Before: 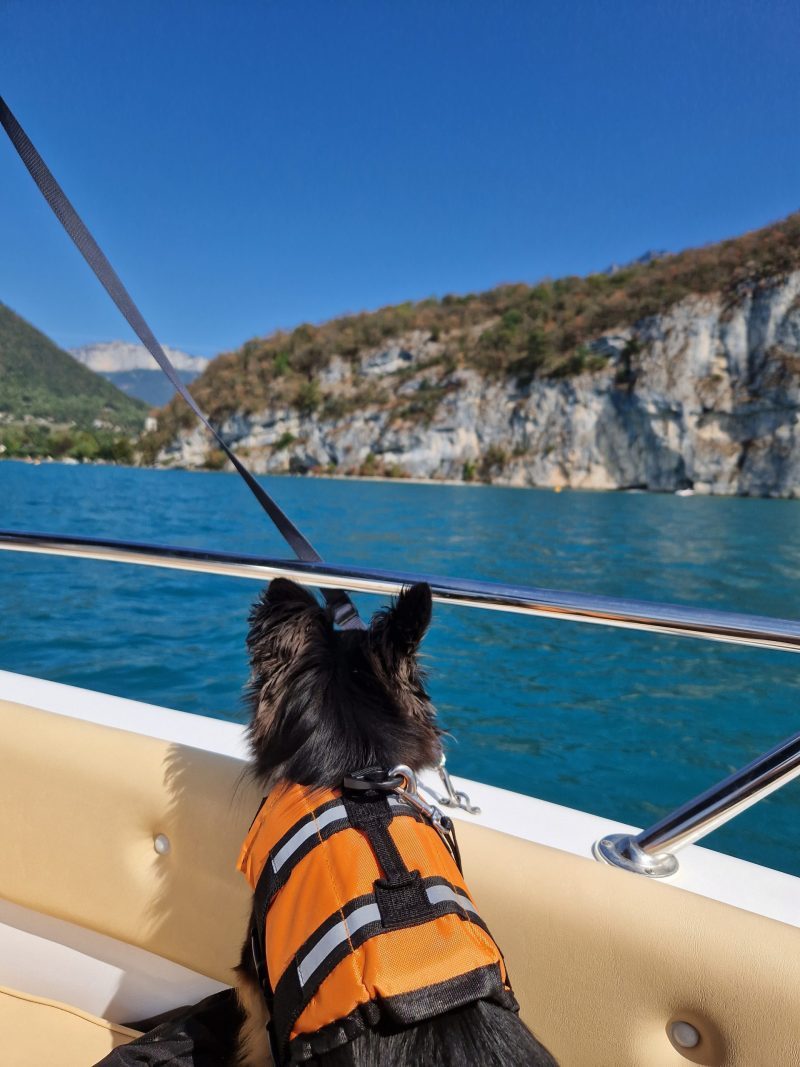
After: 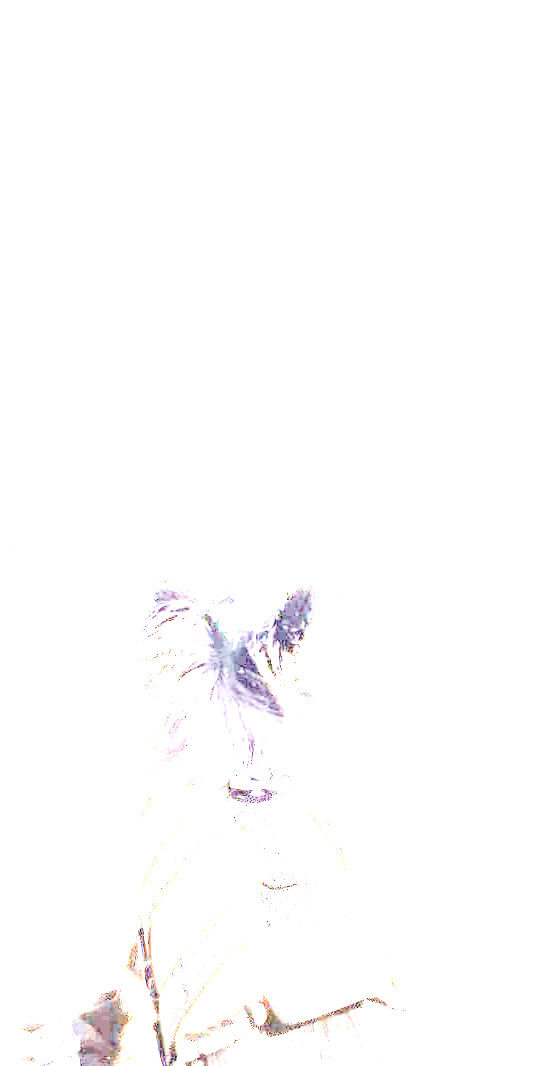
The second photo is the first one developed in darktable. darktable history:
crop and rotate: left 14.292%, right 19.041%
exposure: exposure 8 EV, compensate highlight preservation false
tone equalizer: on, module defaults
contrast brightness saturation: brightness 0.18, saturation -0.5
